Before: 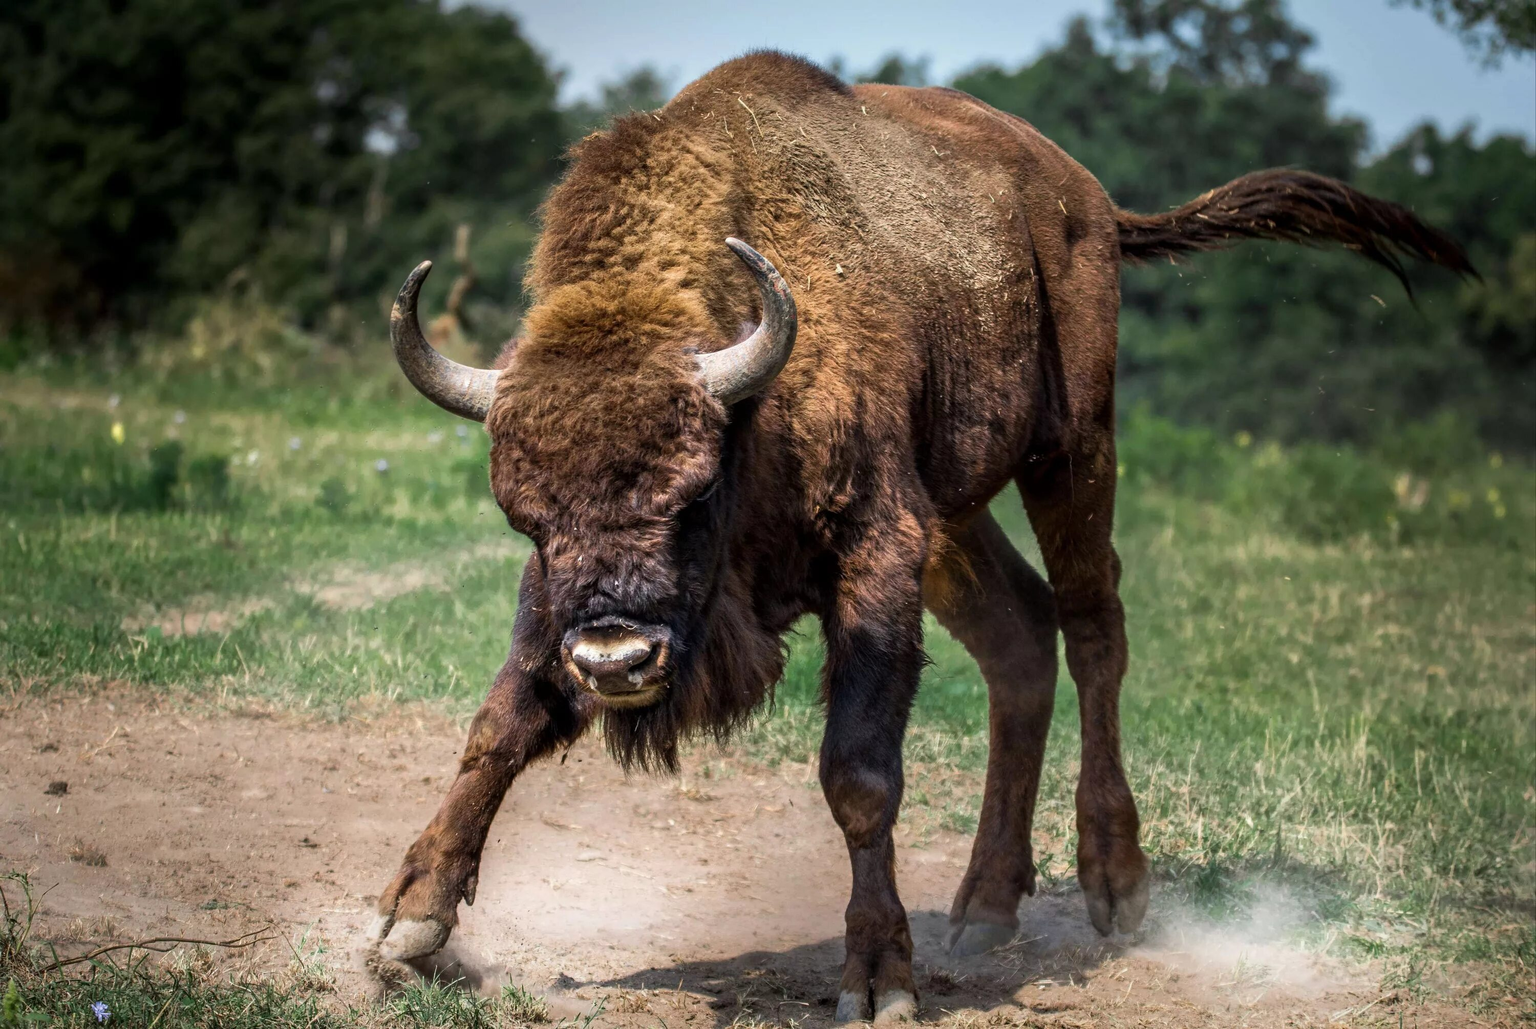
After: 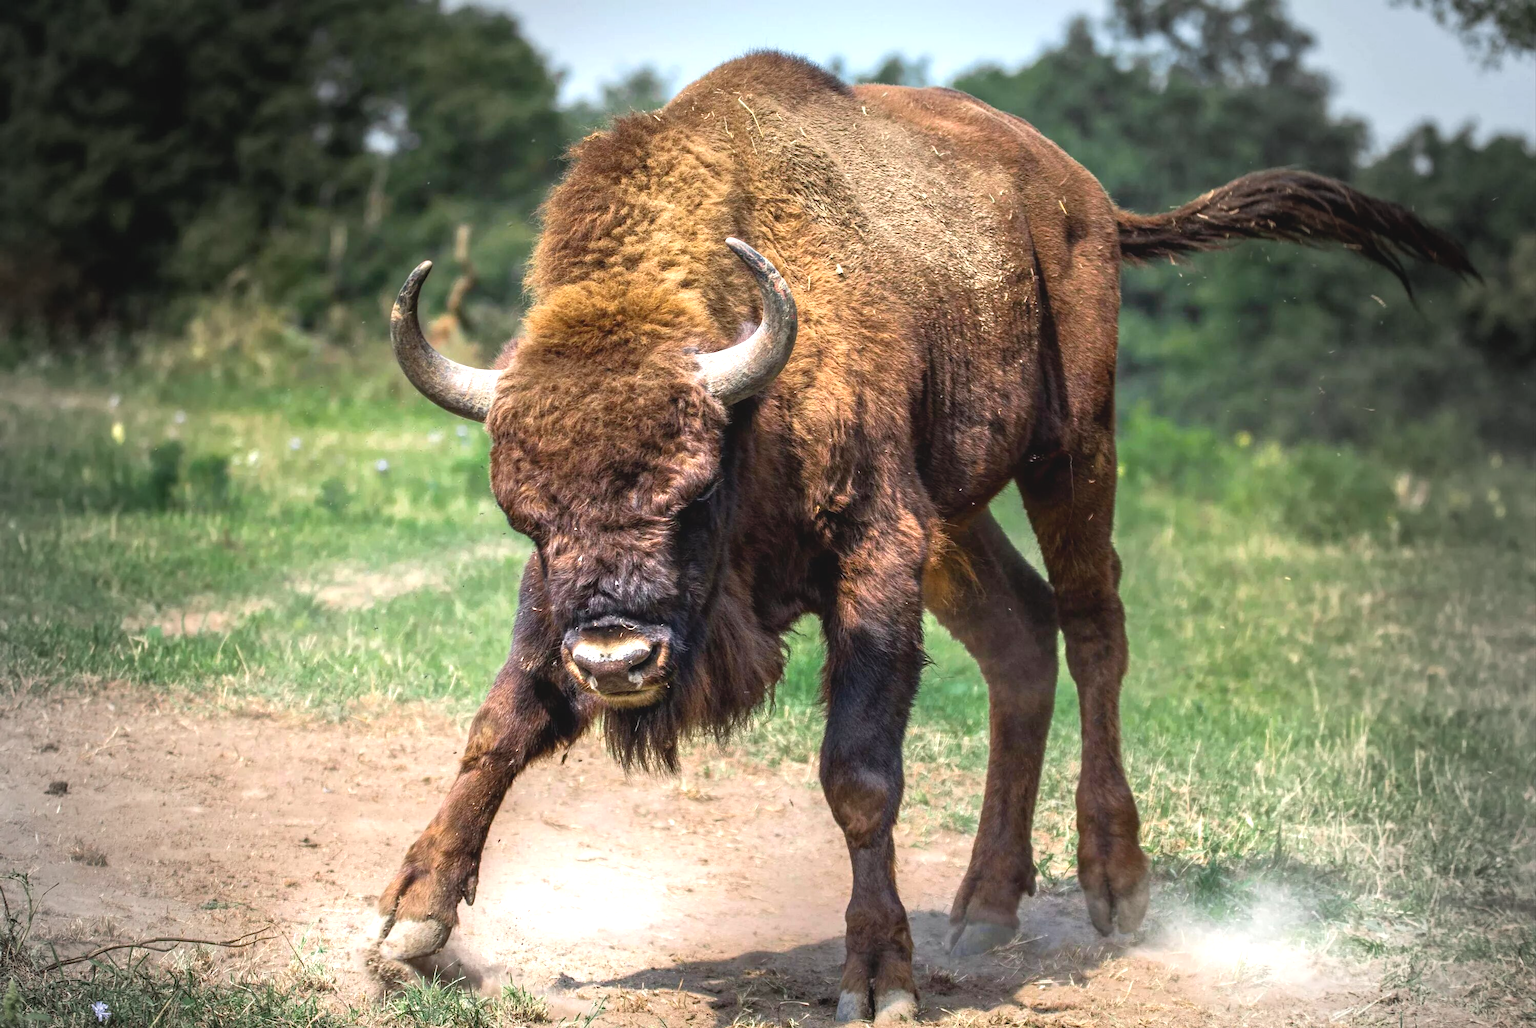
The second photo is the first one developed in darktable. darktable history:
contrast brightness saturation: contrast -0.129
vignetting: fall-off start 68.89%, fall-off radius 28.98%, brightness -0.201, center (-0.029, 0.242), width/height ratio 0.99, shape 0.846
exposure: exposure 0.94 EV, compensate highlight preservation false
